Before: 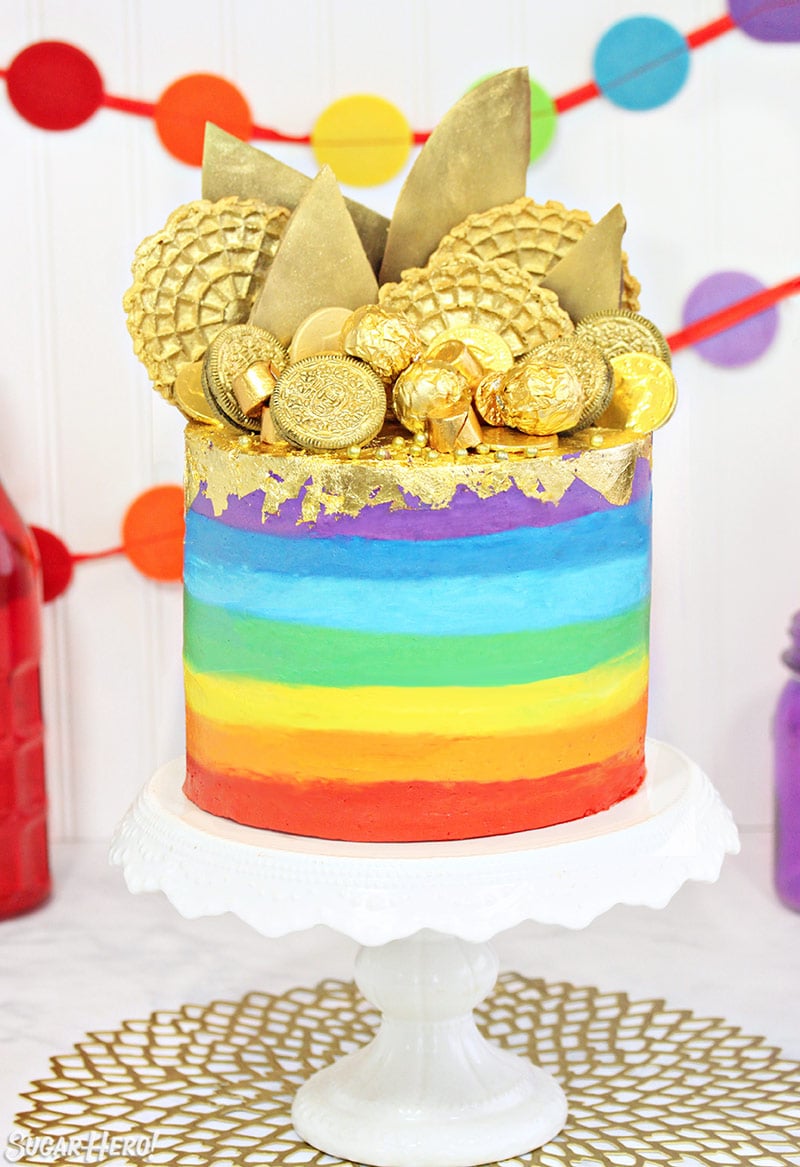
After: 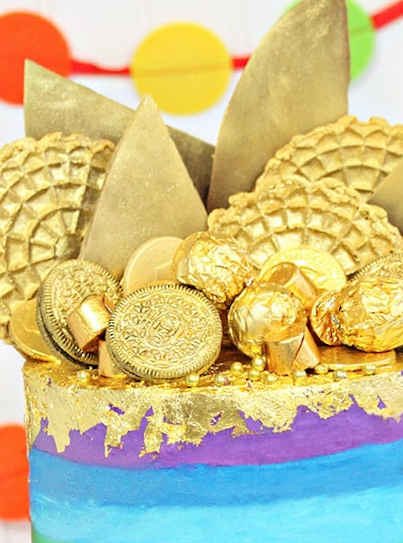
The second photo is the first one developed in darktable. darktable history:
crop: left 19.556%, right 30.401%, bottom 46.458%
rotate and perspective: rotation -3.52°, crop left 0.036, crop right 0.964, crop top 0.081, crop bottom 0.919
